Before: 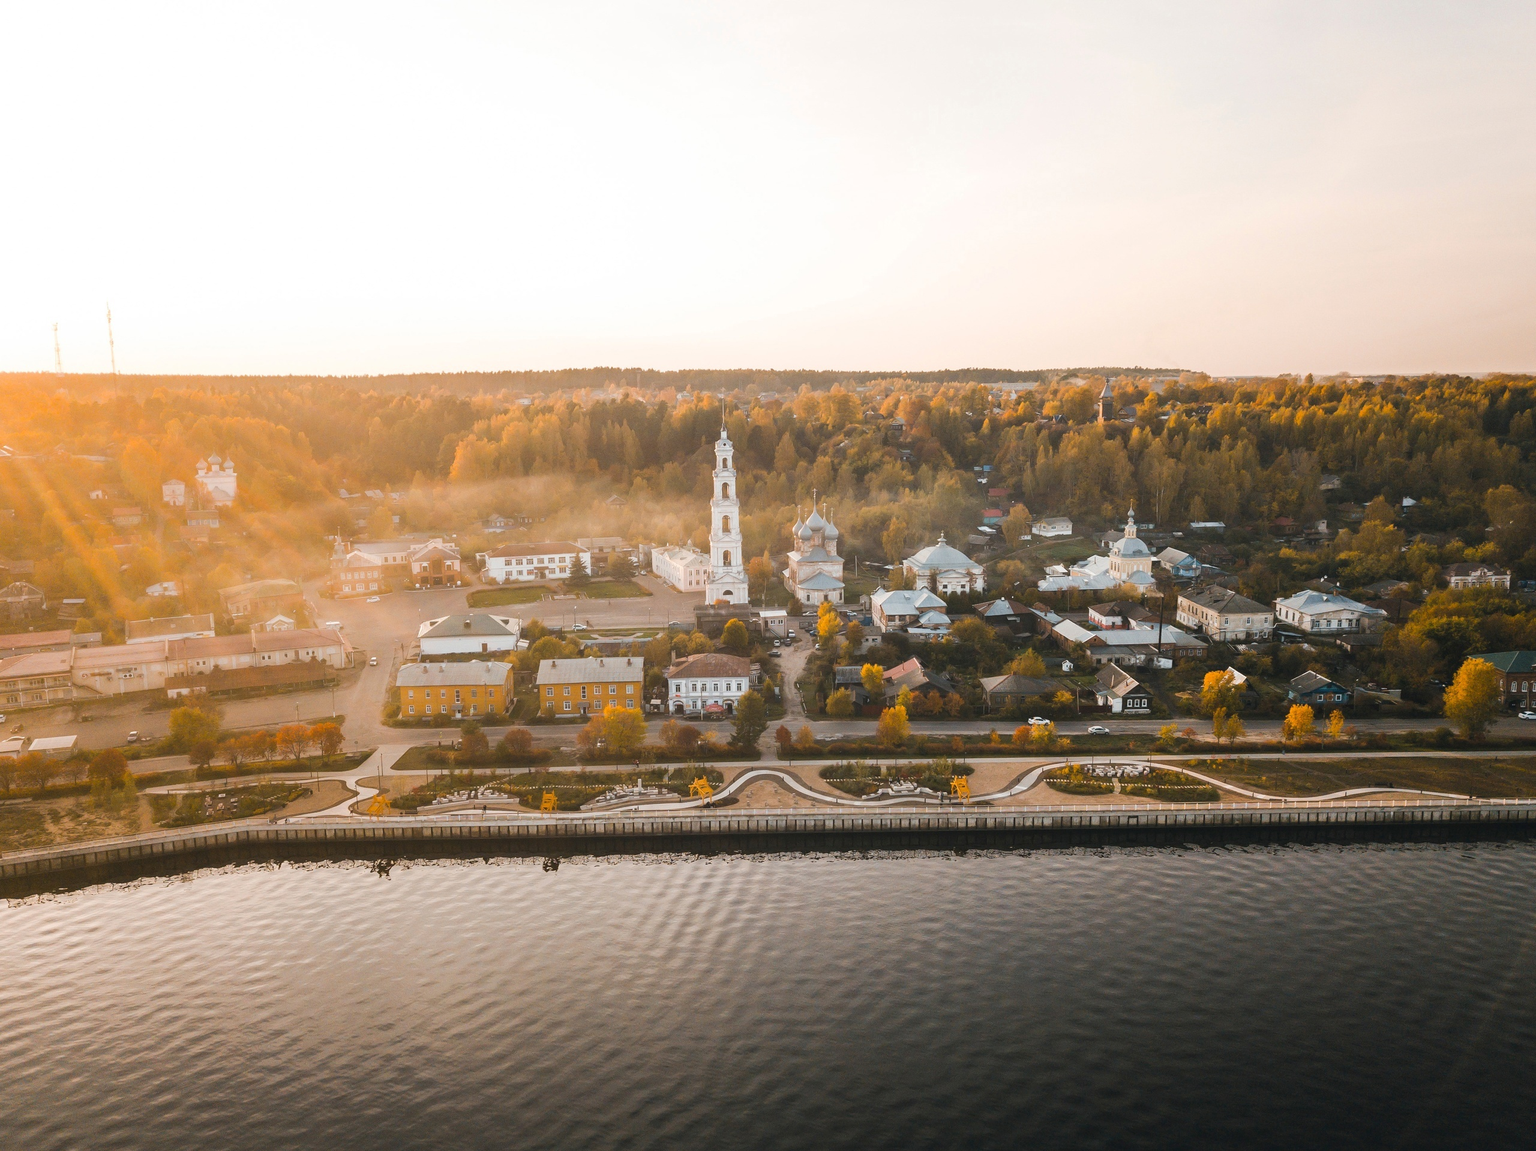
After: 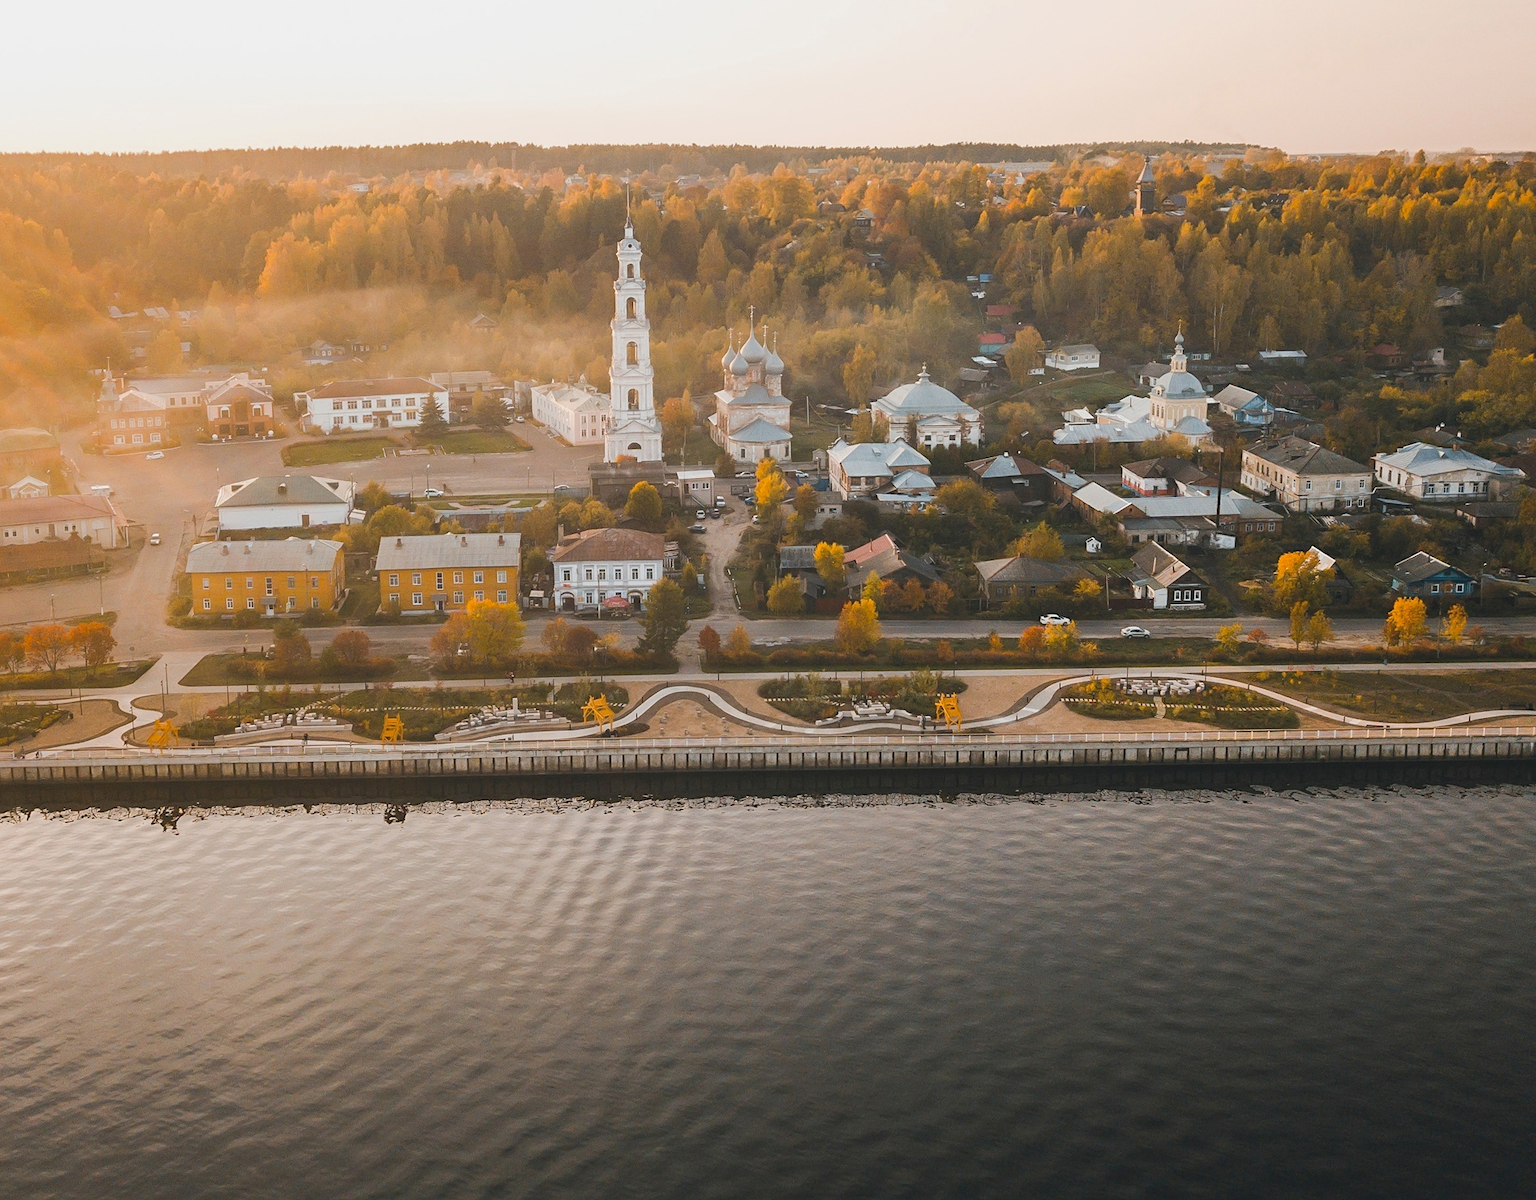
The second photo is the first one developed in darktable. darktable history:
exposure: compensate highlight preservation false
contrast brightness saturation: contrast -0.11
sharpen: amount 0.2
crop: left 16.871%, top 22.857%, right 9.116%
